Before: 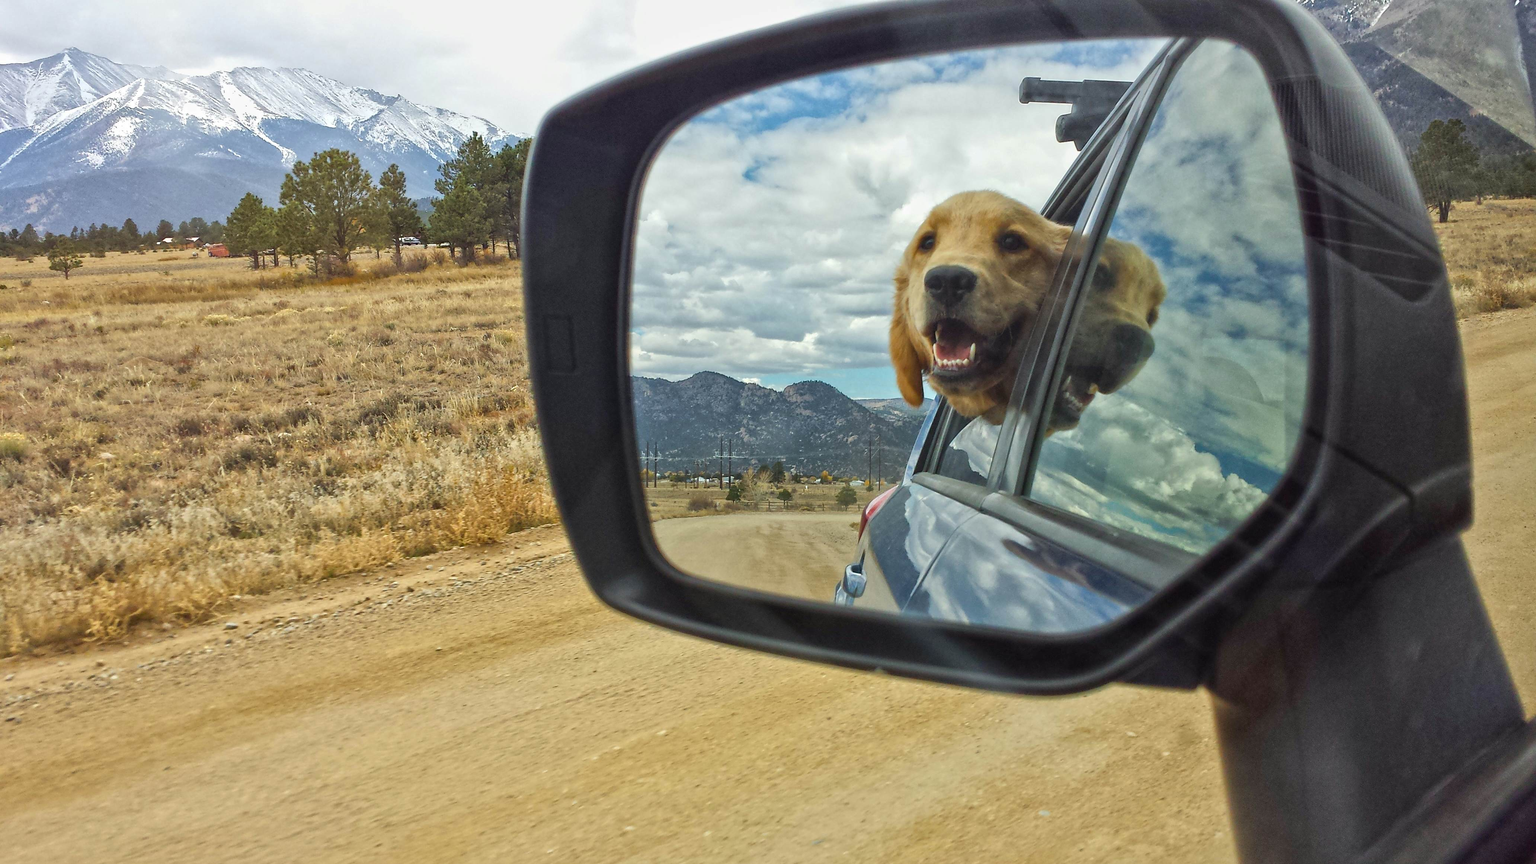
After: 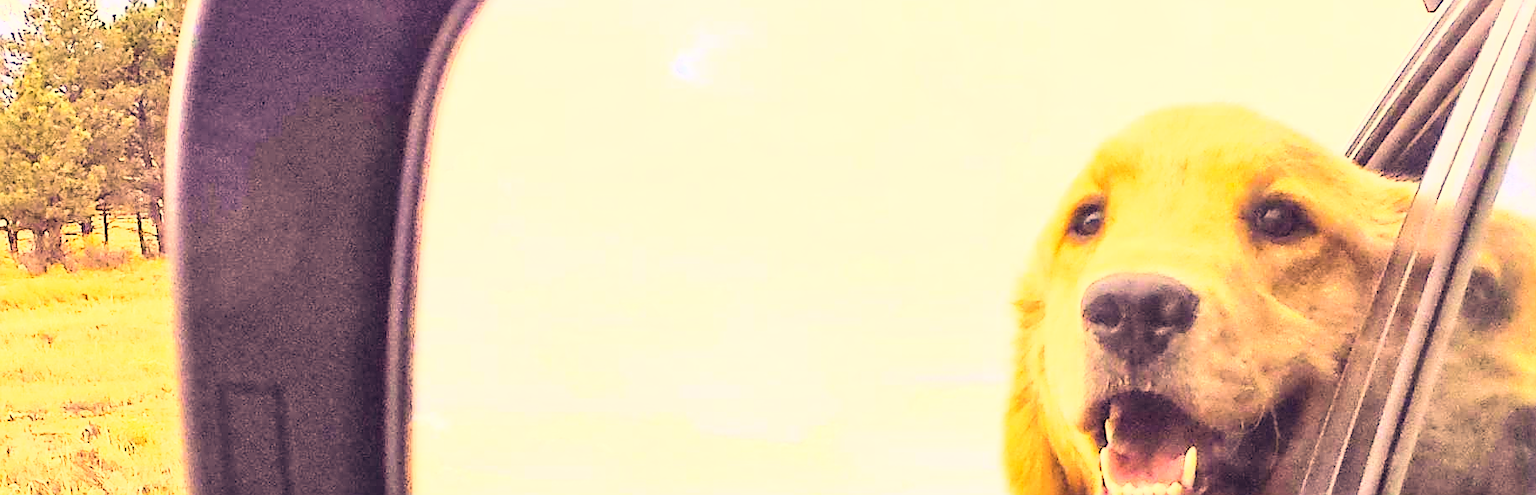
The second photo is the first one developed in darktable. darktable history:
color correction: highlights a* 19.85, highlights b* 26.84, shadows a* 3.35, shadows b* -18.06, saturation 0.719
crop: left 29.096%, top 16.856%, right 26.706%, bottom 57.802%
base curve: curves: ch0 [(0, 0) (0.007, 0.004) (0.027, 0.03) (0.046, 0.07) (0.207, 0.54) (0.442, 0.872) (0.673, 0.972) (1, 1)]
velvia: on, module defaults
color balance rgb: power › chroma 1.067%, power › hue 26.65°, highlights gain › chroma 2.421%, highlights gain › hue 36.1°, perceptual saturation grading › global saturation 30.092%
sharpen: on, module defaults
exposure: black level correction 0, exposure 1.199 EV, compensate highlight preservation false
